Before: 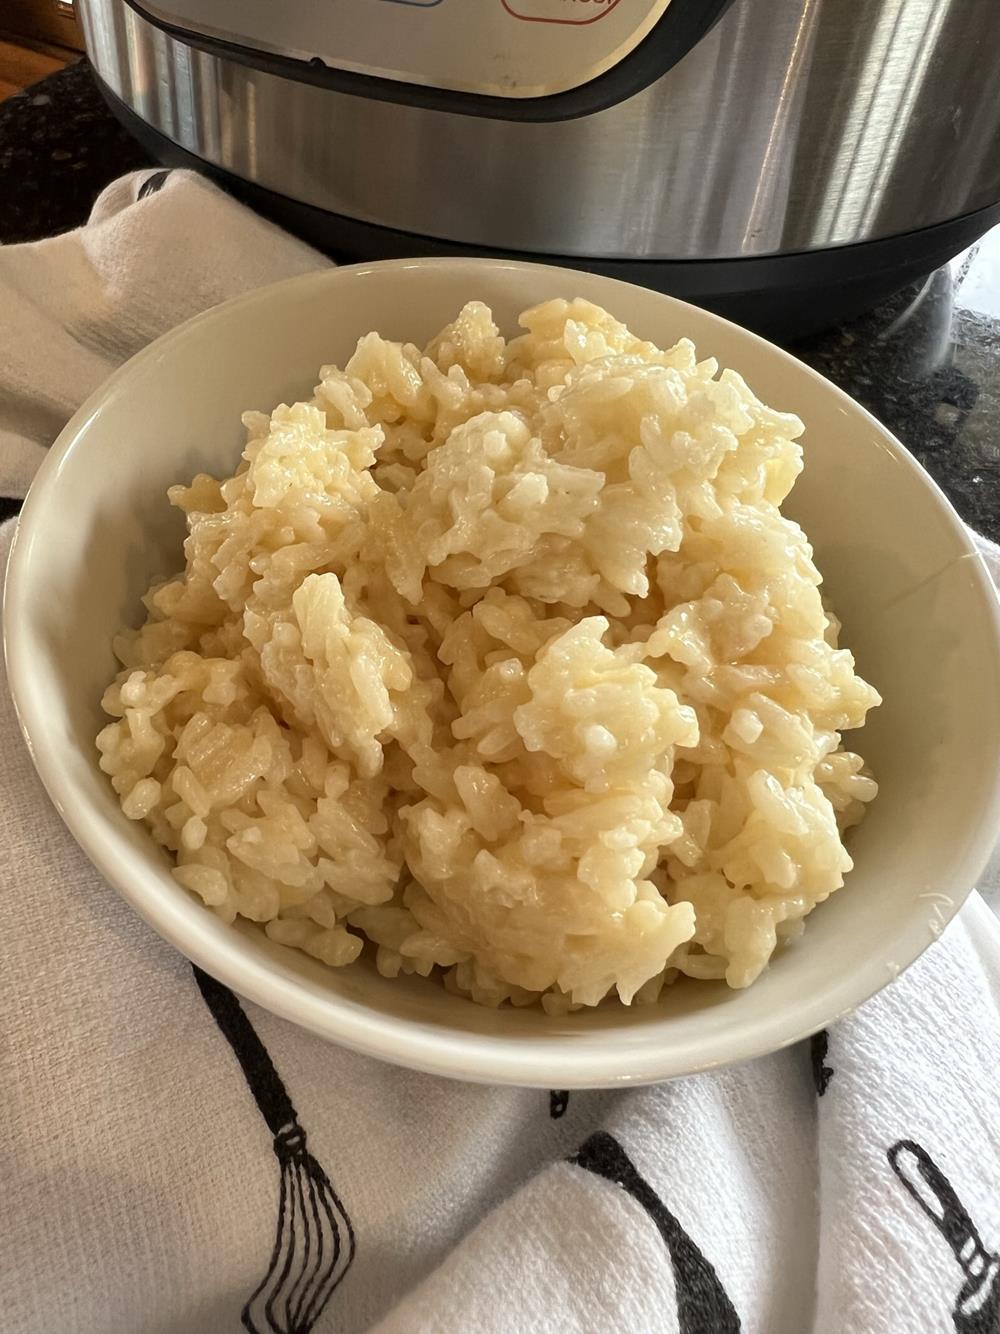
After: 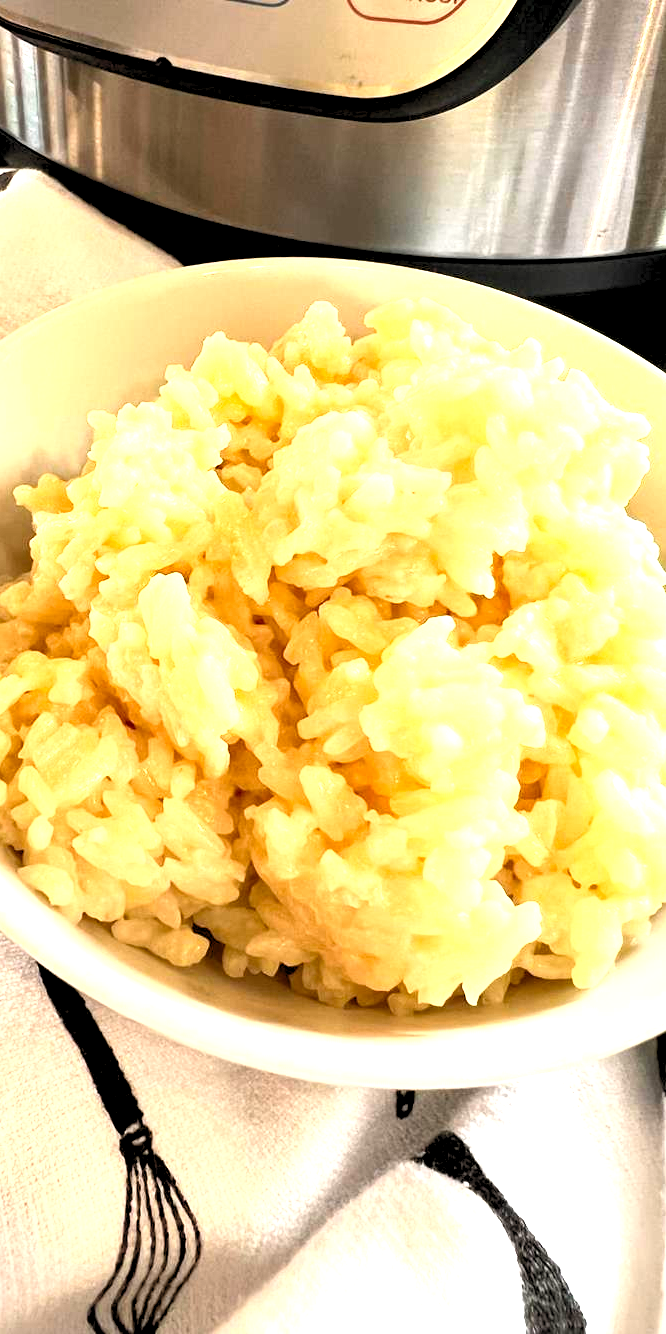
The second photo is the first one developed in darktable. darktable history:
levels: levels [0.036, 0.364, 0.827]
crop: left 15.419%, right 17.914%
tone equalizer: -8 EV -0.75 EV, -7 EV -0.7 EV, -6 EV -0.6 EV, -5 EV -0.4 EV, -3 EV 0.4 EV, -2 EV 0.6 EV, -1 EV 0.7 EV, +0 EV 0.75 EV, edges refinement/feathering 500, mask exposure compensation -1.57 EV, preserve details no
base curve: curves: ch0 [(0, 0) (0.005, 0.002) (0.193, 0.295) (0.399, 0.664) (0.75, 0.928) (1, 1)]
